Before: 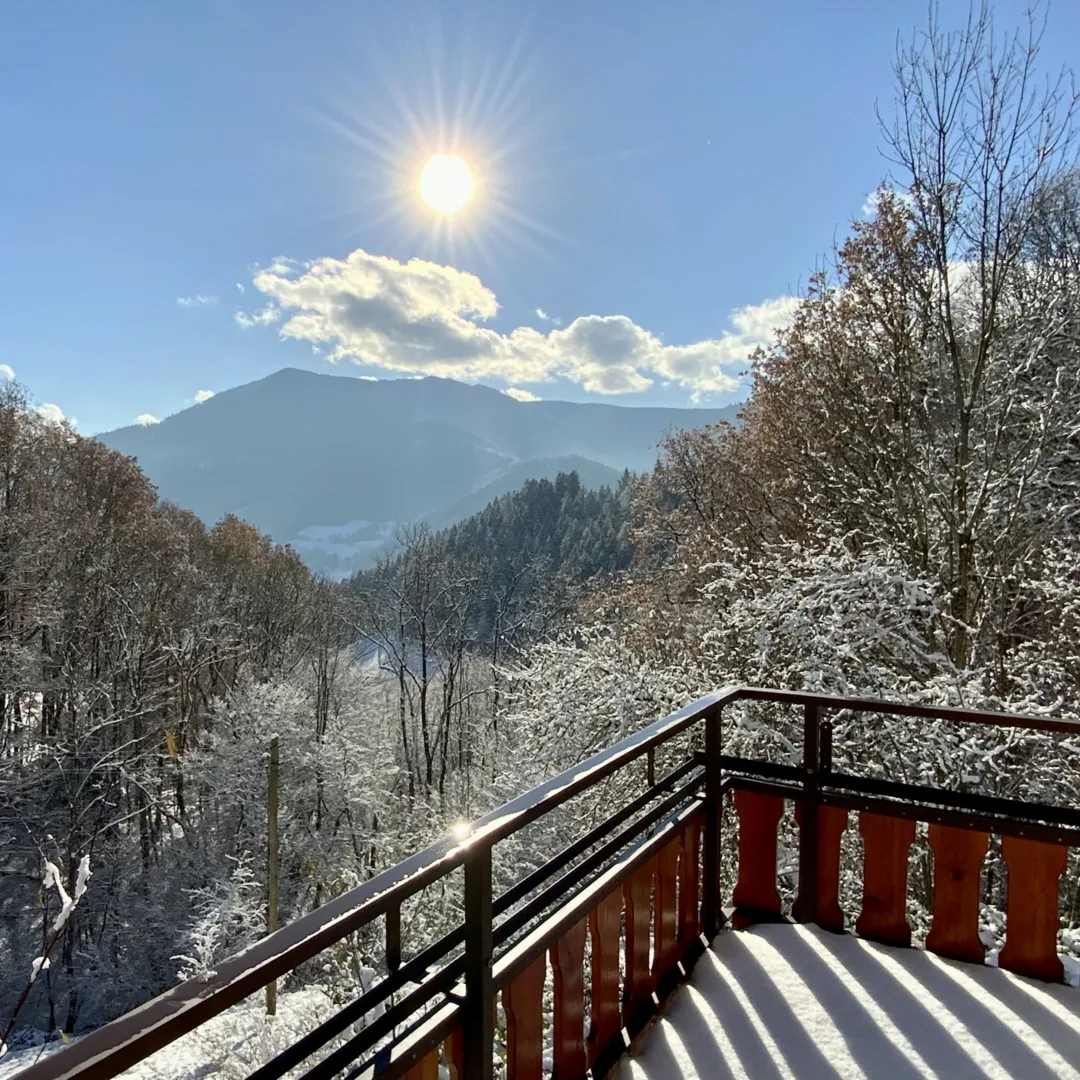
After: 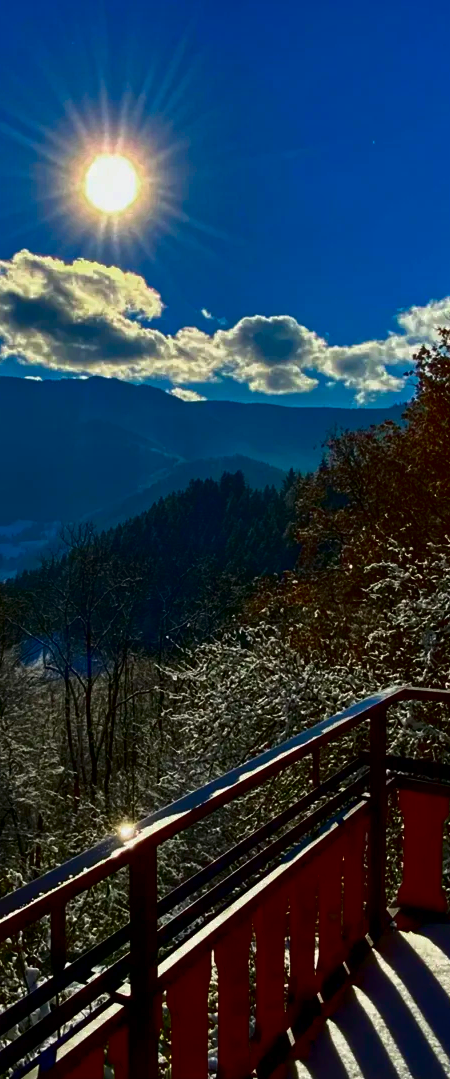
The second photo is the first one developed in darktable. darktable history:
haze removal: compatibility mode true, adaptive false
crop: left 31.102%, right 27.199%
color zones: curves: ch0 [(0, 0.465) (0.092, 0.596) (0.289, 0.464) (0.429, 0.453) (0.571, 0.464) (0.714, 0.455) (0.857, 0.462) (1, 0.465)]
contrast brightness saturation: brightness -0.989, saturation 0.999
